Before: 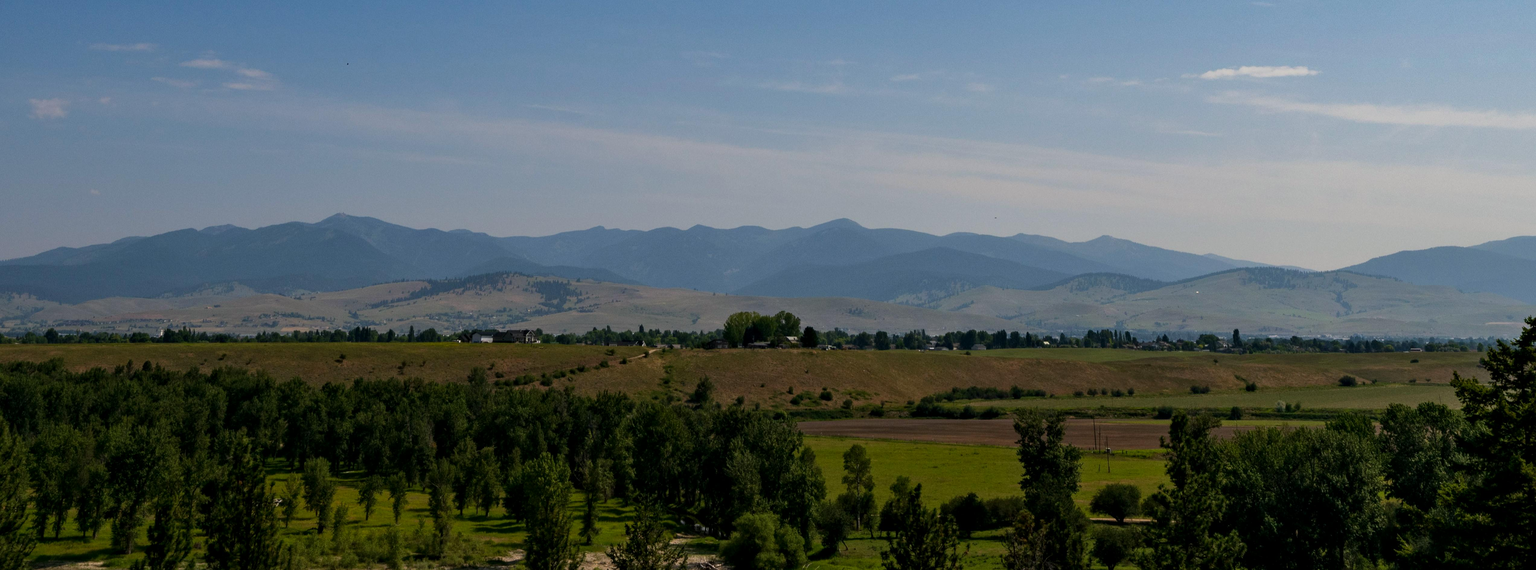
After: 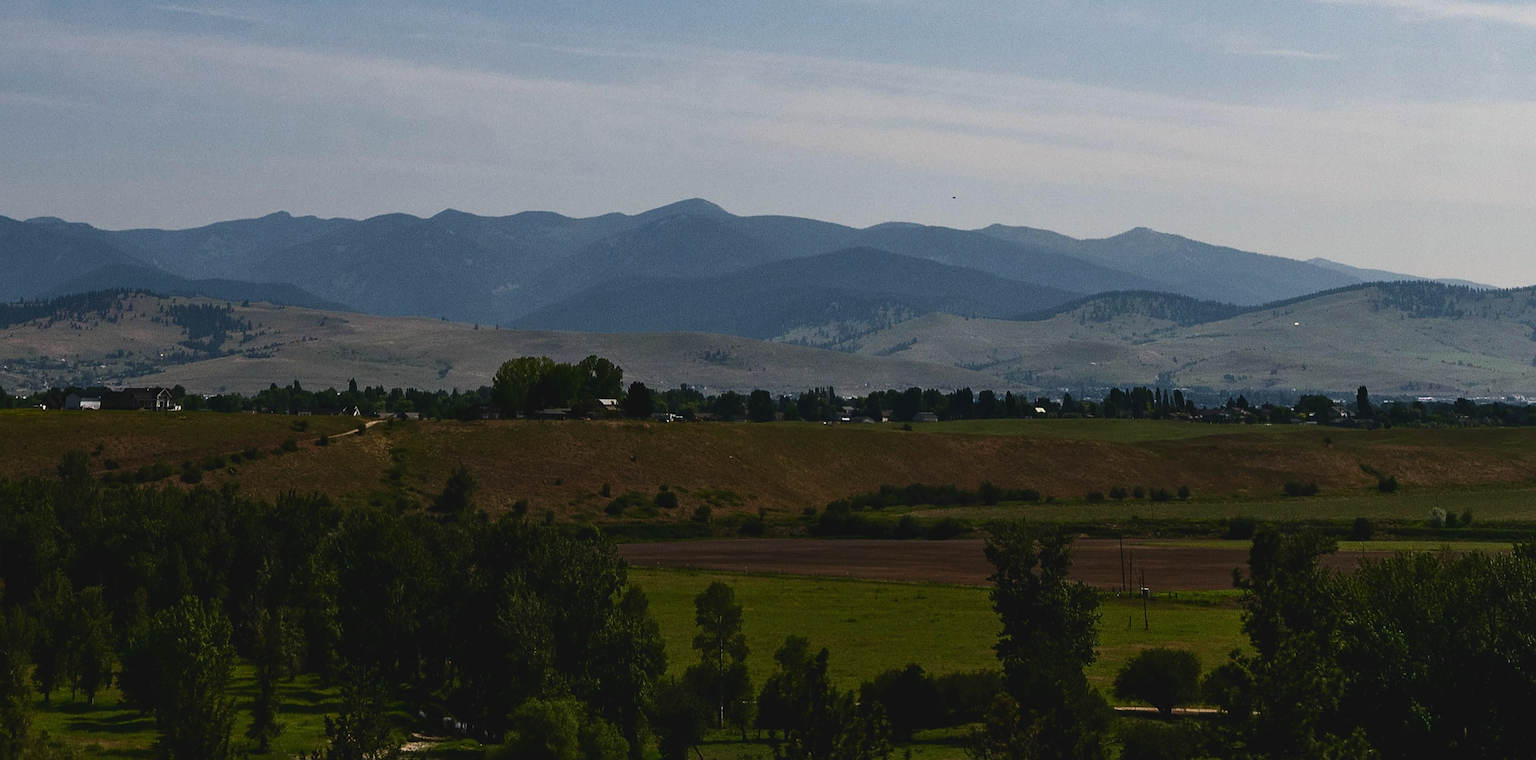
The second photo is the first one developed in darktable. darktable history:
crop and rotate: left 28.281%, top 17.835%, right 12.806%, bottom 3.526%
exposure: black level correction -0.015, exposure -0.528 EV, compensate highlight preservation false
color correction: highlights b* 0.055, saturation 1.09
sharpen: amount 0.495
contrast brightness saturation: contrast 0.386, brightness 0.106
